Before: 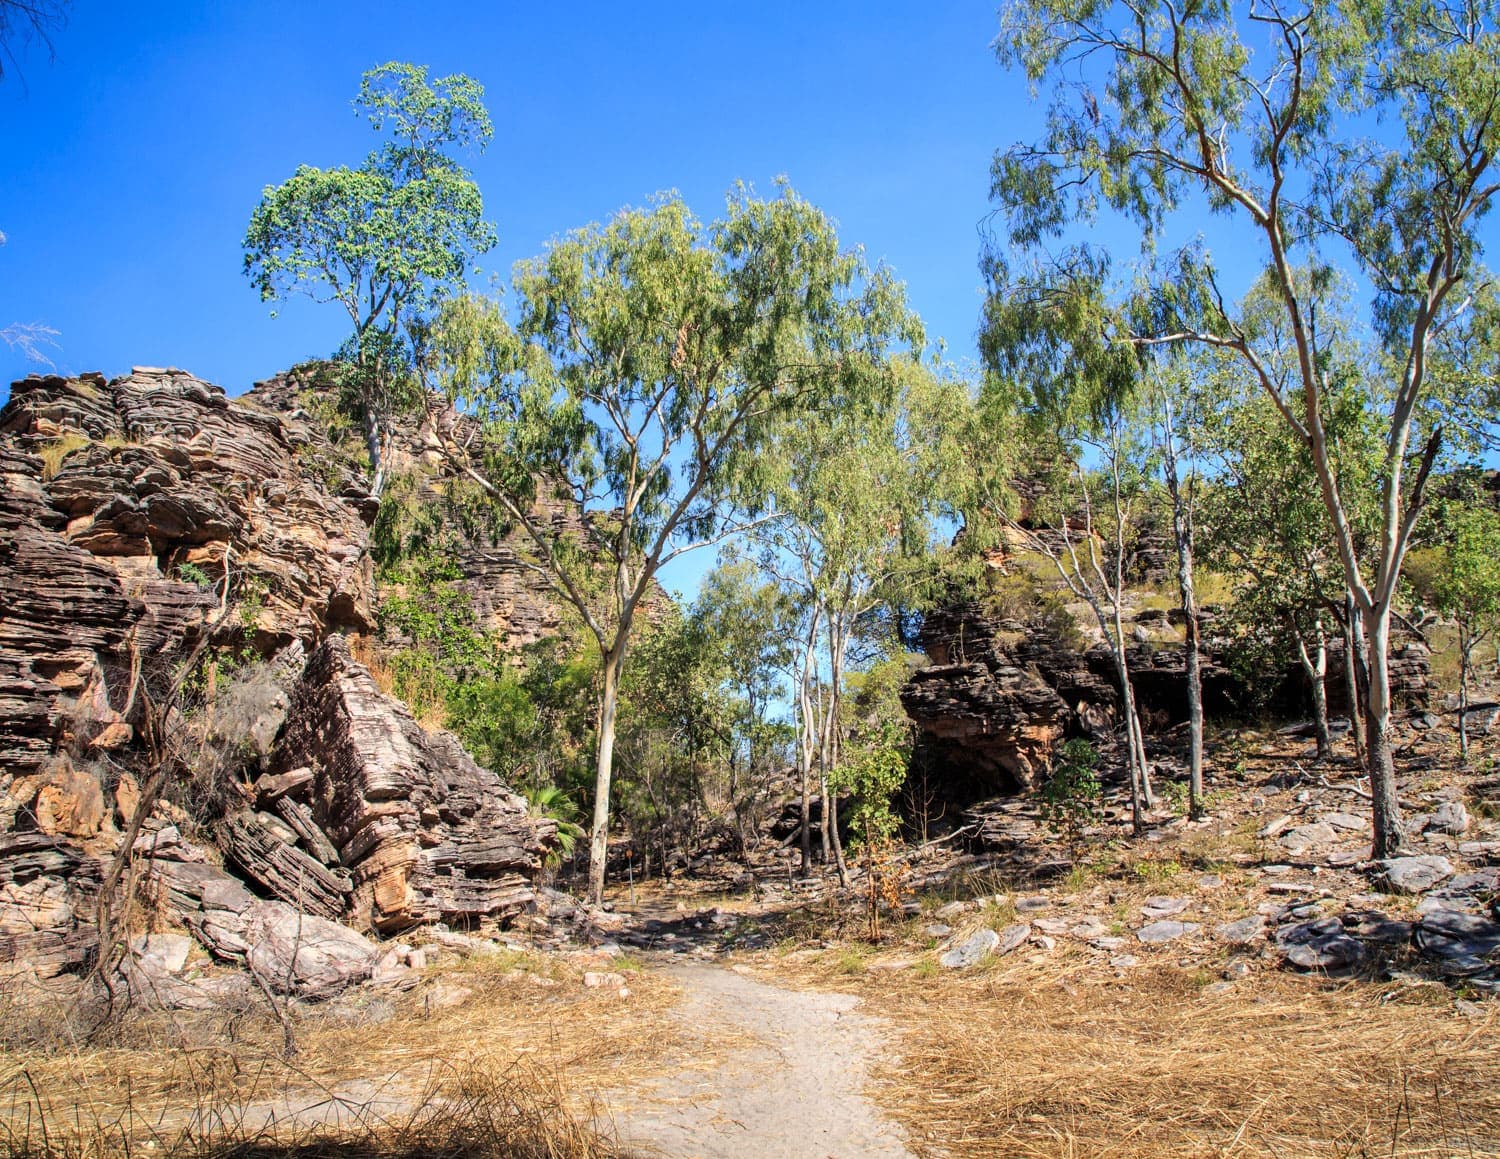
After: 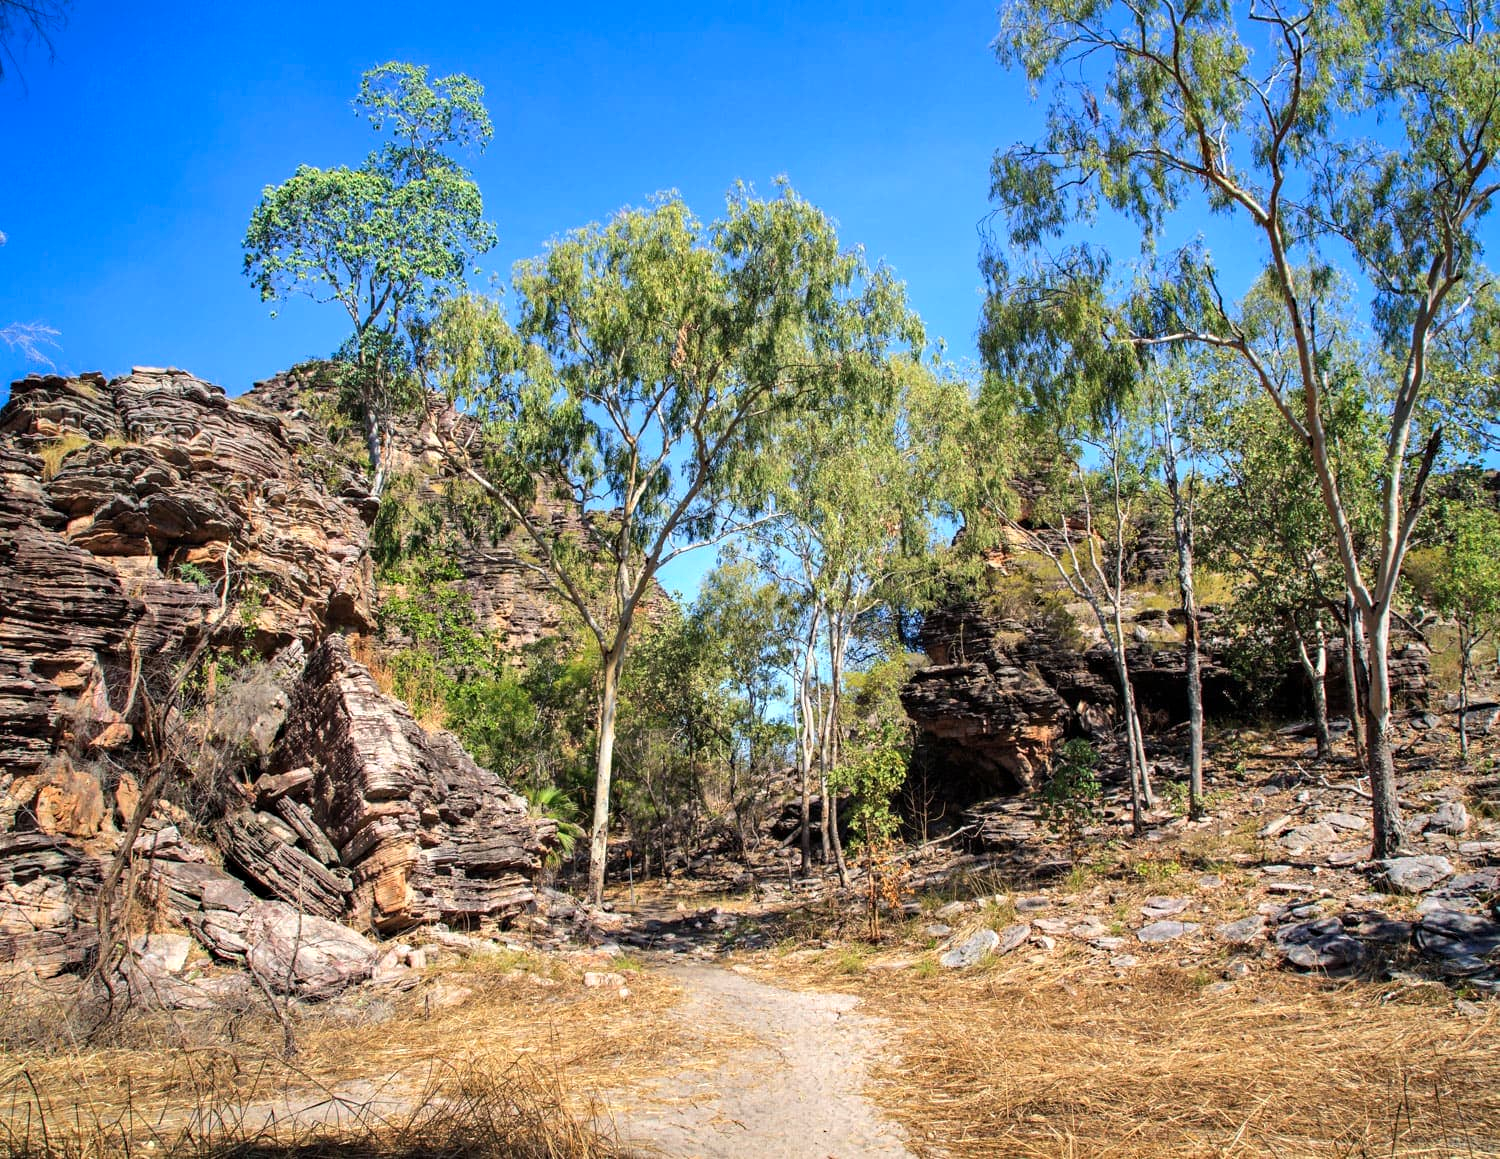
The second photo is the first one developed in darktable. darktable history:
base curve: curves: ch0 [(0, 0) (0.303, 0.277) (1, 1)], preserve colors none
exposure: exposure 0.127 EV, compensate exposure bias true, compensate highlight preservation false
haze removal: compatibility mode true, adaptive false
